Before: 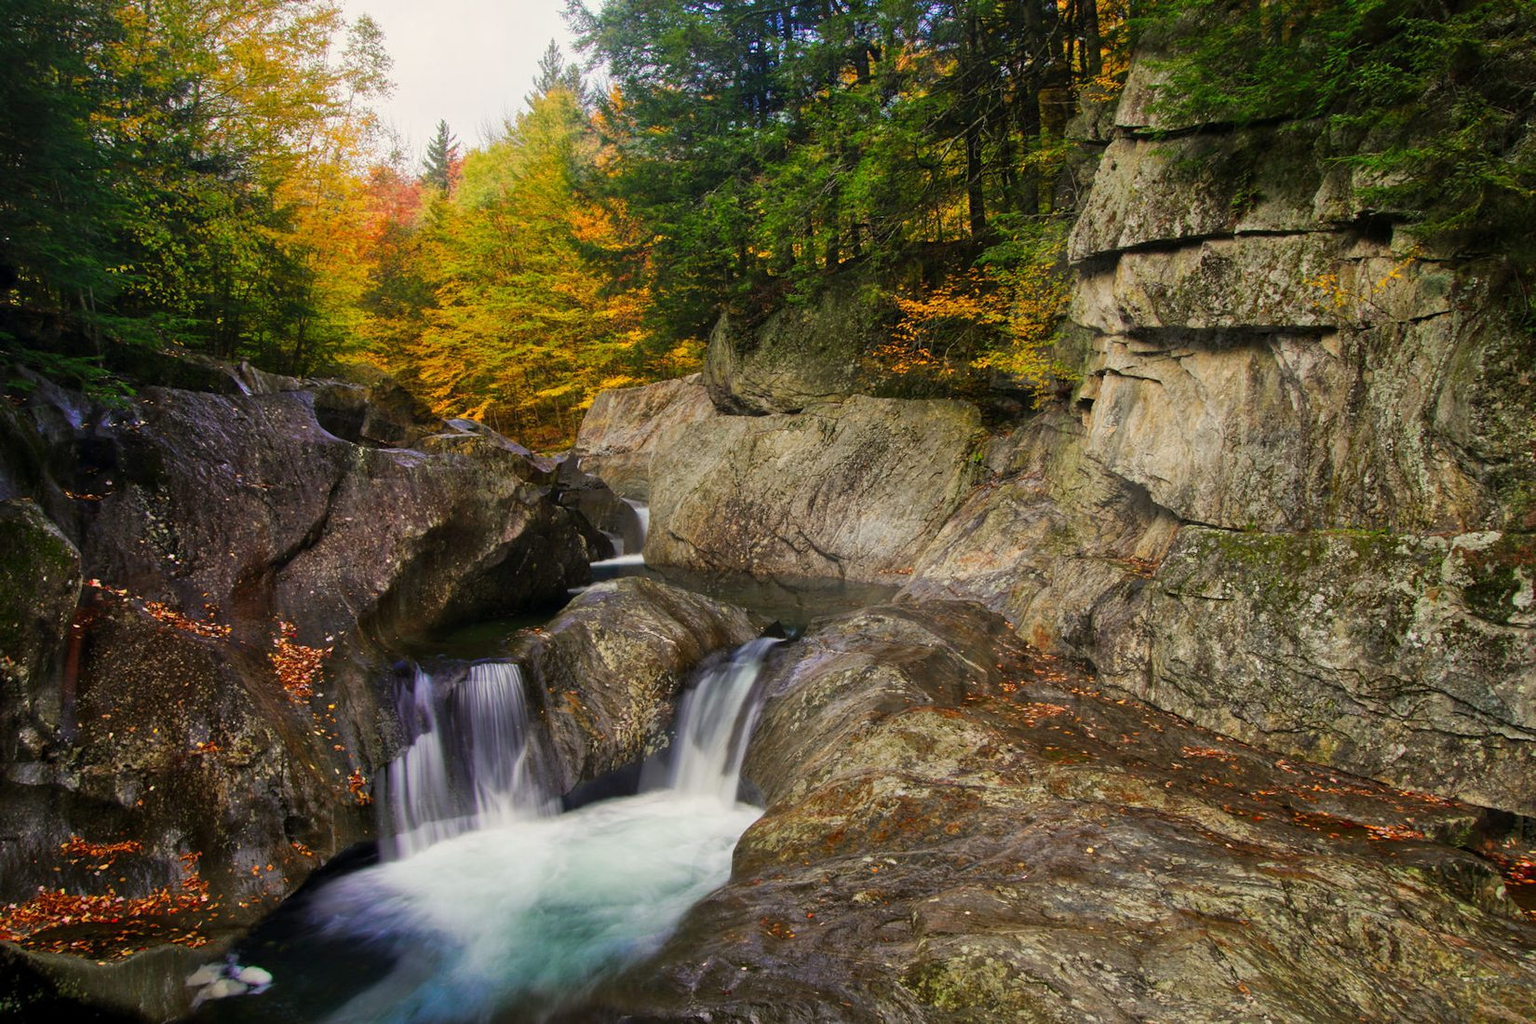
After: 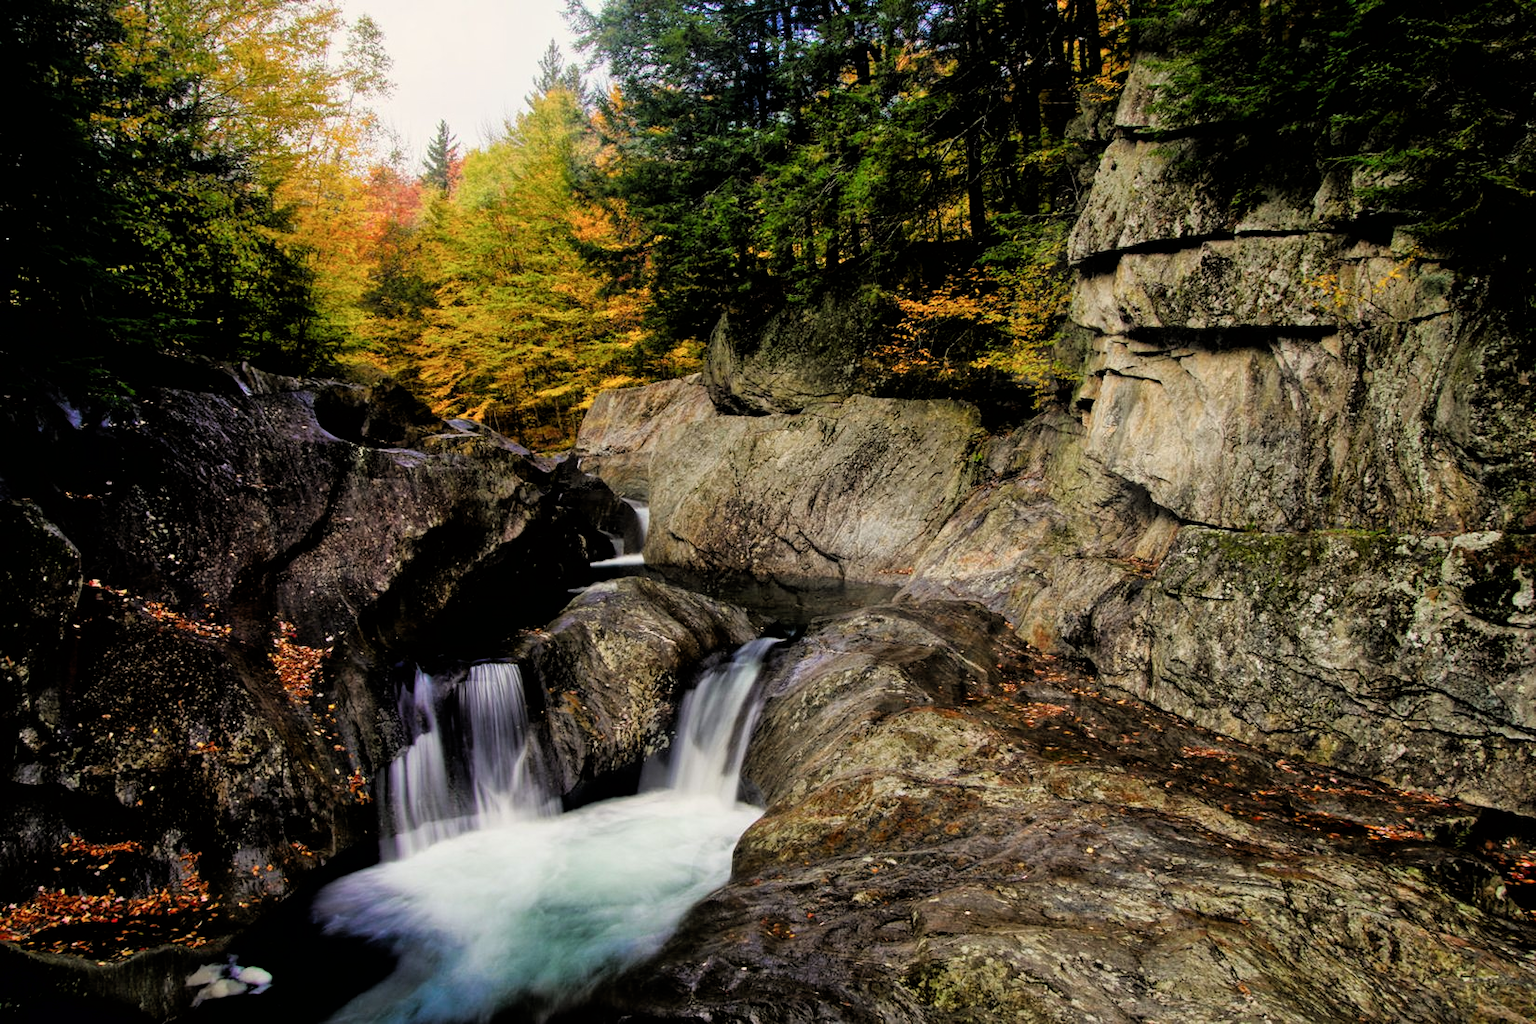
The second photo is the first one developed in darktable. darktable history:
filmic rgb: black relative exposure -3.71 EV, white relative exposure 2.75 EV, dynamic range scaling -5.82%, hardness 3.04, color science v6 (2022)
